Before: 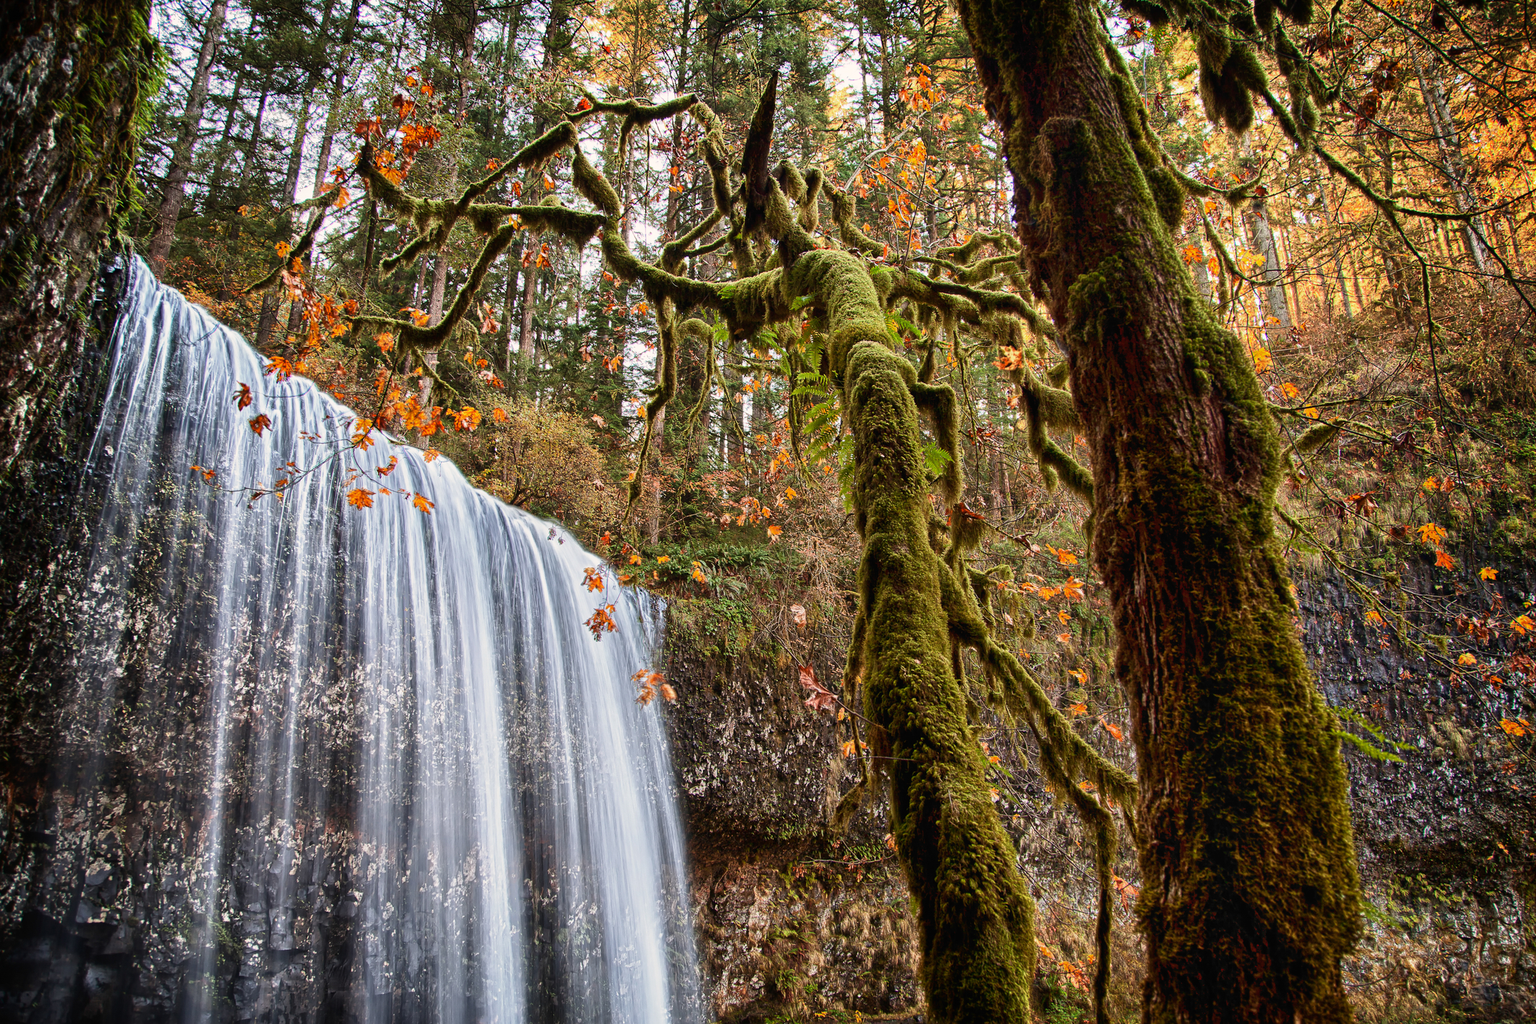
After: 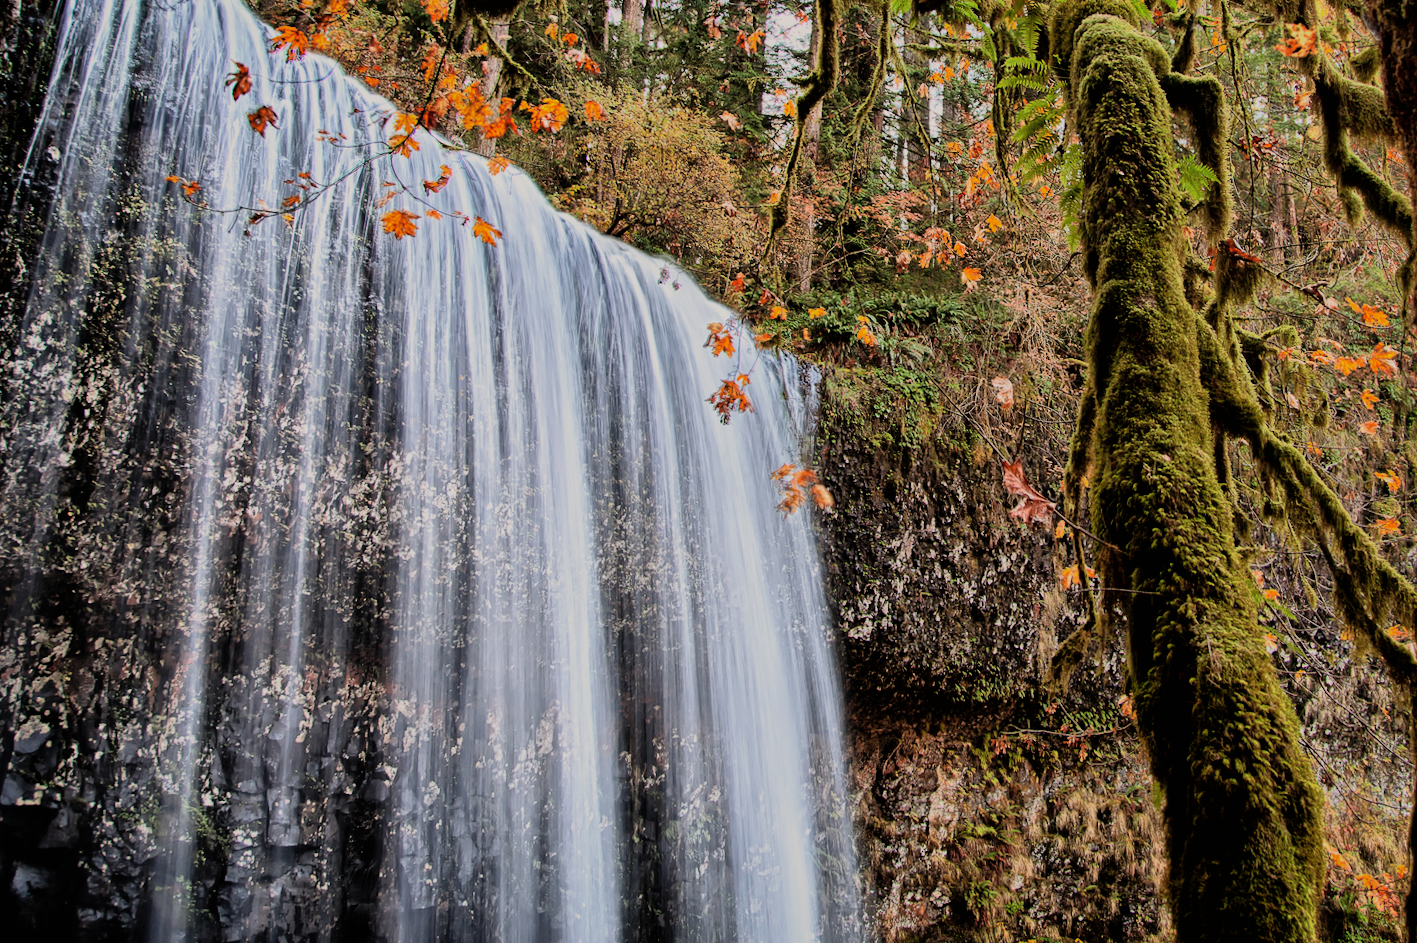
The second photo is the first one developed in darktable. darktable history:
shadows and highlights: on, module defaults
filmic rgb: black relative exposure -7.5 EV, white relative exposure 4.99 EV, threshold 5.94 EV, hardness 3.33, contrast 1.299, color science v6 (2022), enable highlight reconstruction true
crop and rotate: angle -0.669°, left 3.838%, top 32.095%, right 28.174%
